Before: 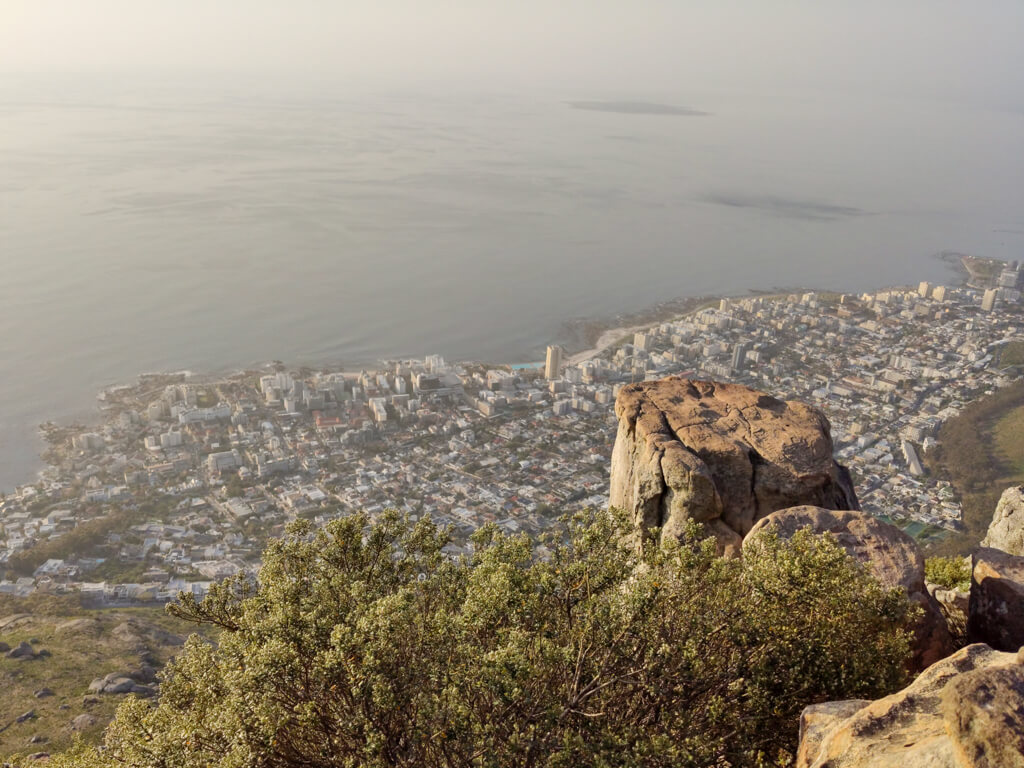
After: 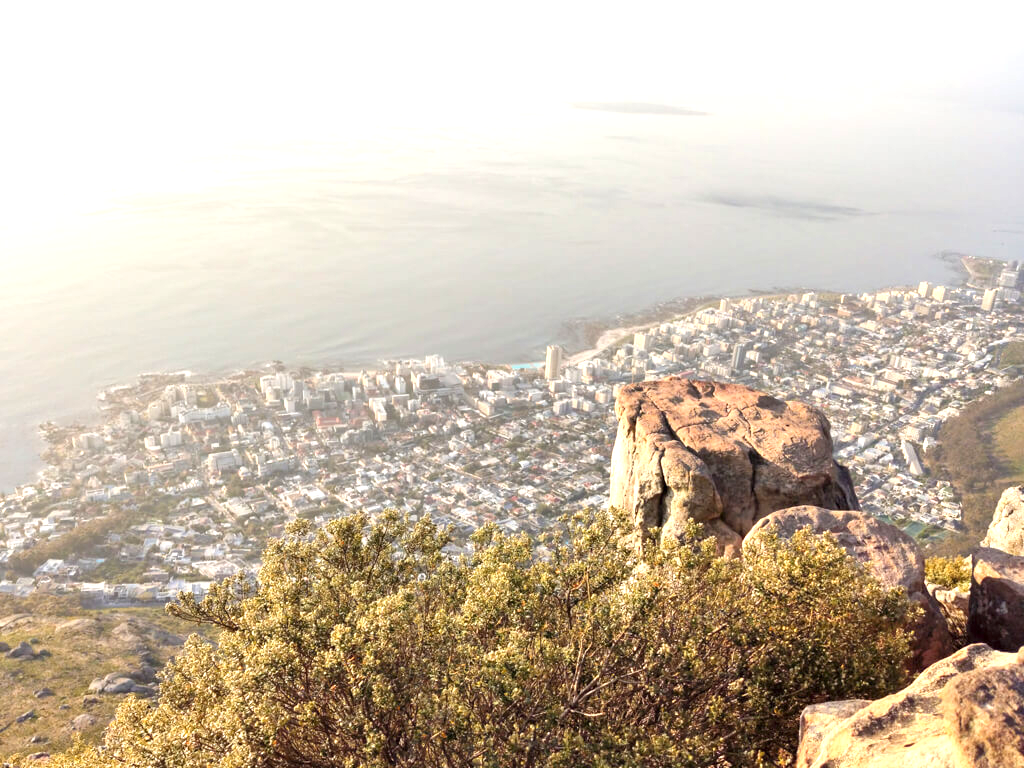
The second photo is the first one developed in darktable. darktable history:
color zones: curves: ch1 [(0.309, 0.524) (0.41, 0.329) (0.508, 0.509)]; ch2 [(0.25, 0.457) (0.75, 0.5)]
exposure: exposure 1.134 EV, compensate highlight preservation false
